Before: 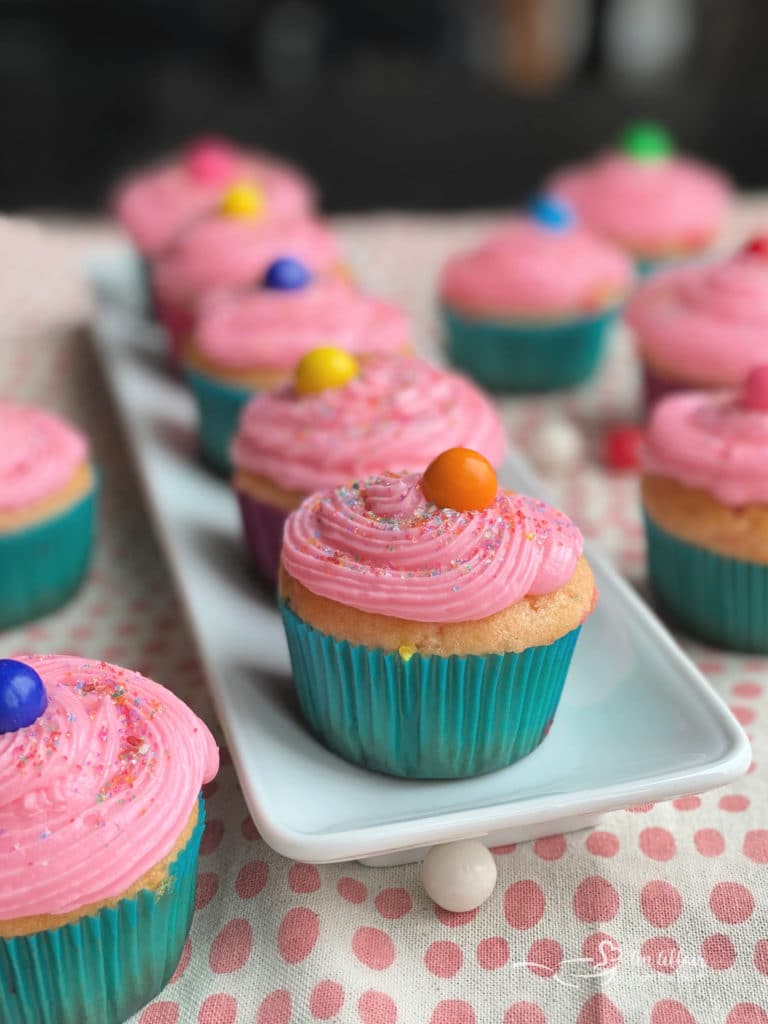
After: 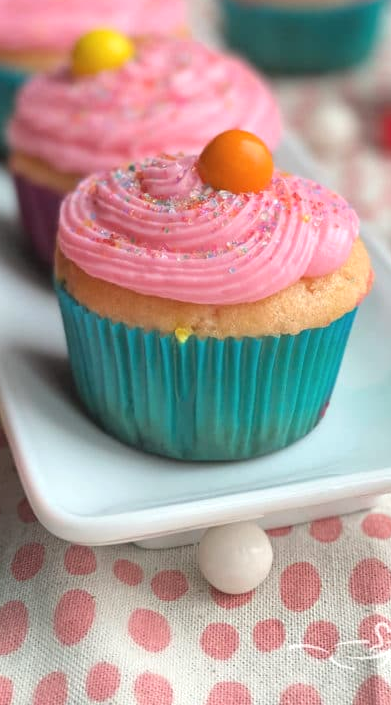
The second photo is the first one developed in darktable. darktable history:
exposure: exposure 0.207 EV, compensate highlight preservation false
crop and rotate: left 29.237%, top 31.152%, right 19.807%
